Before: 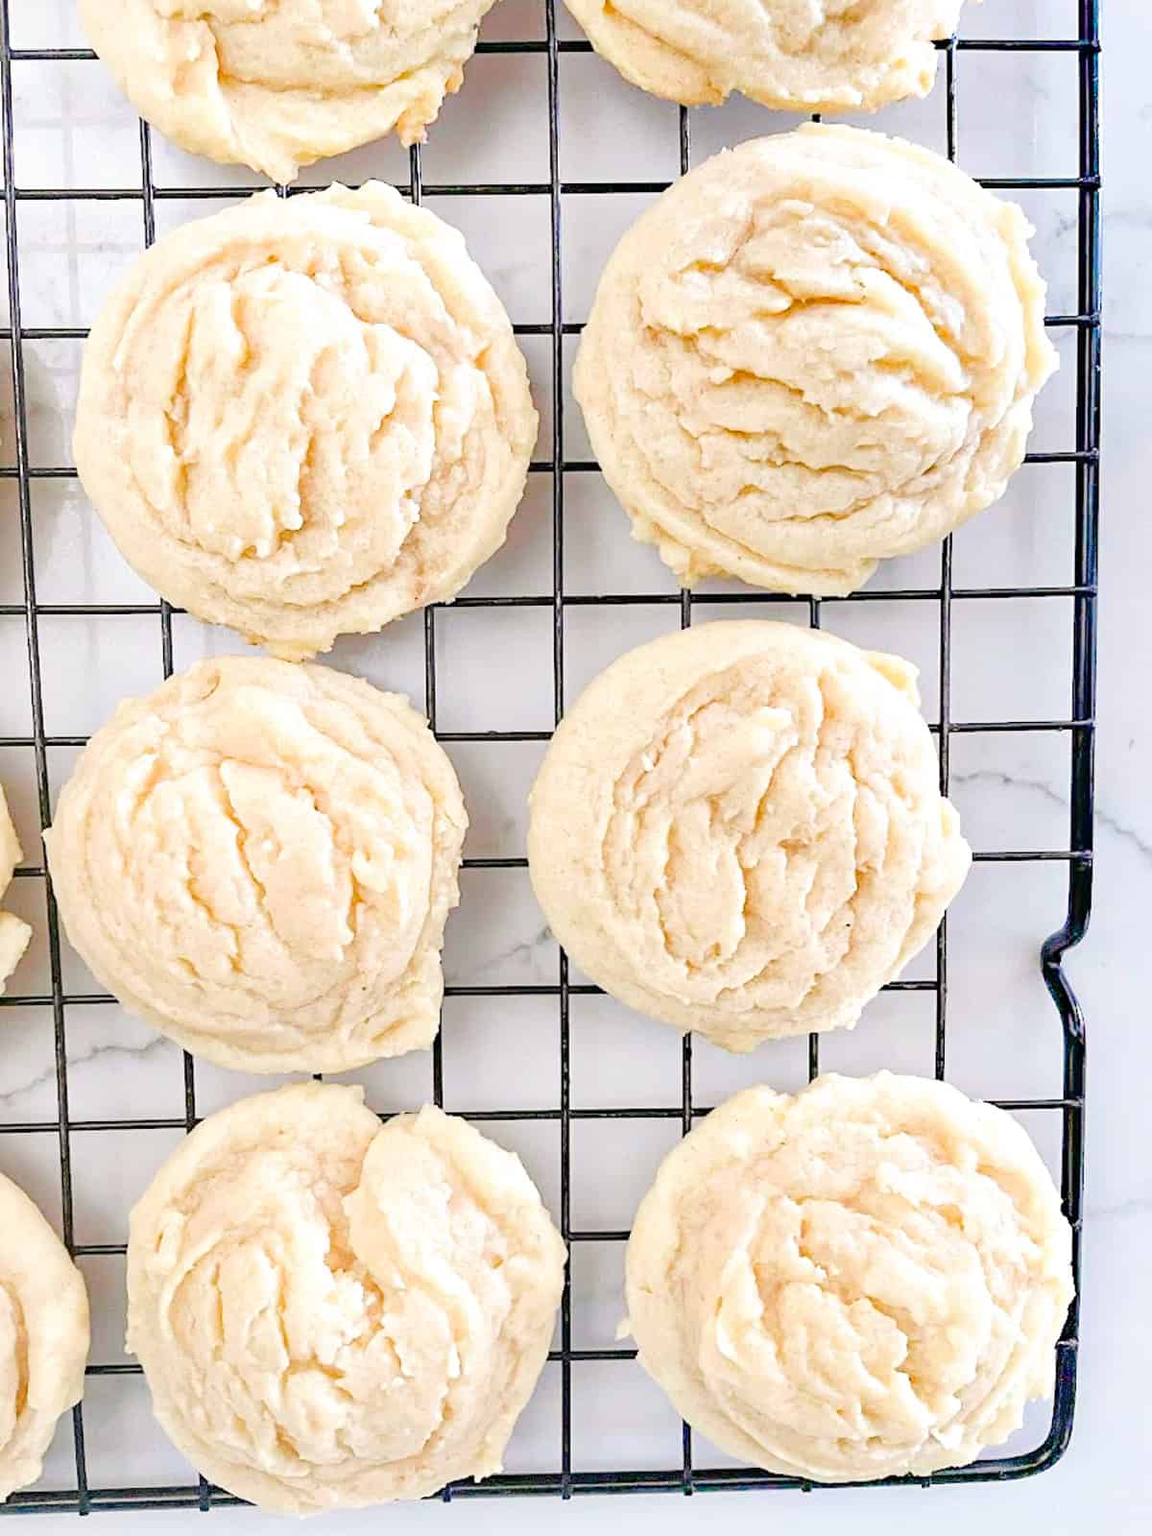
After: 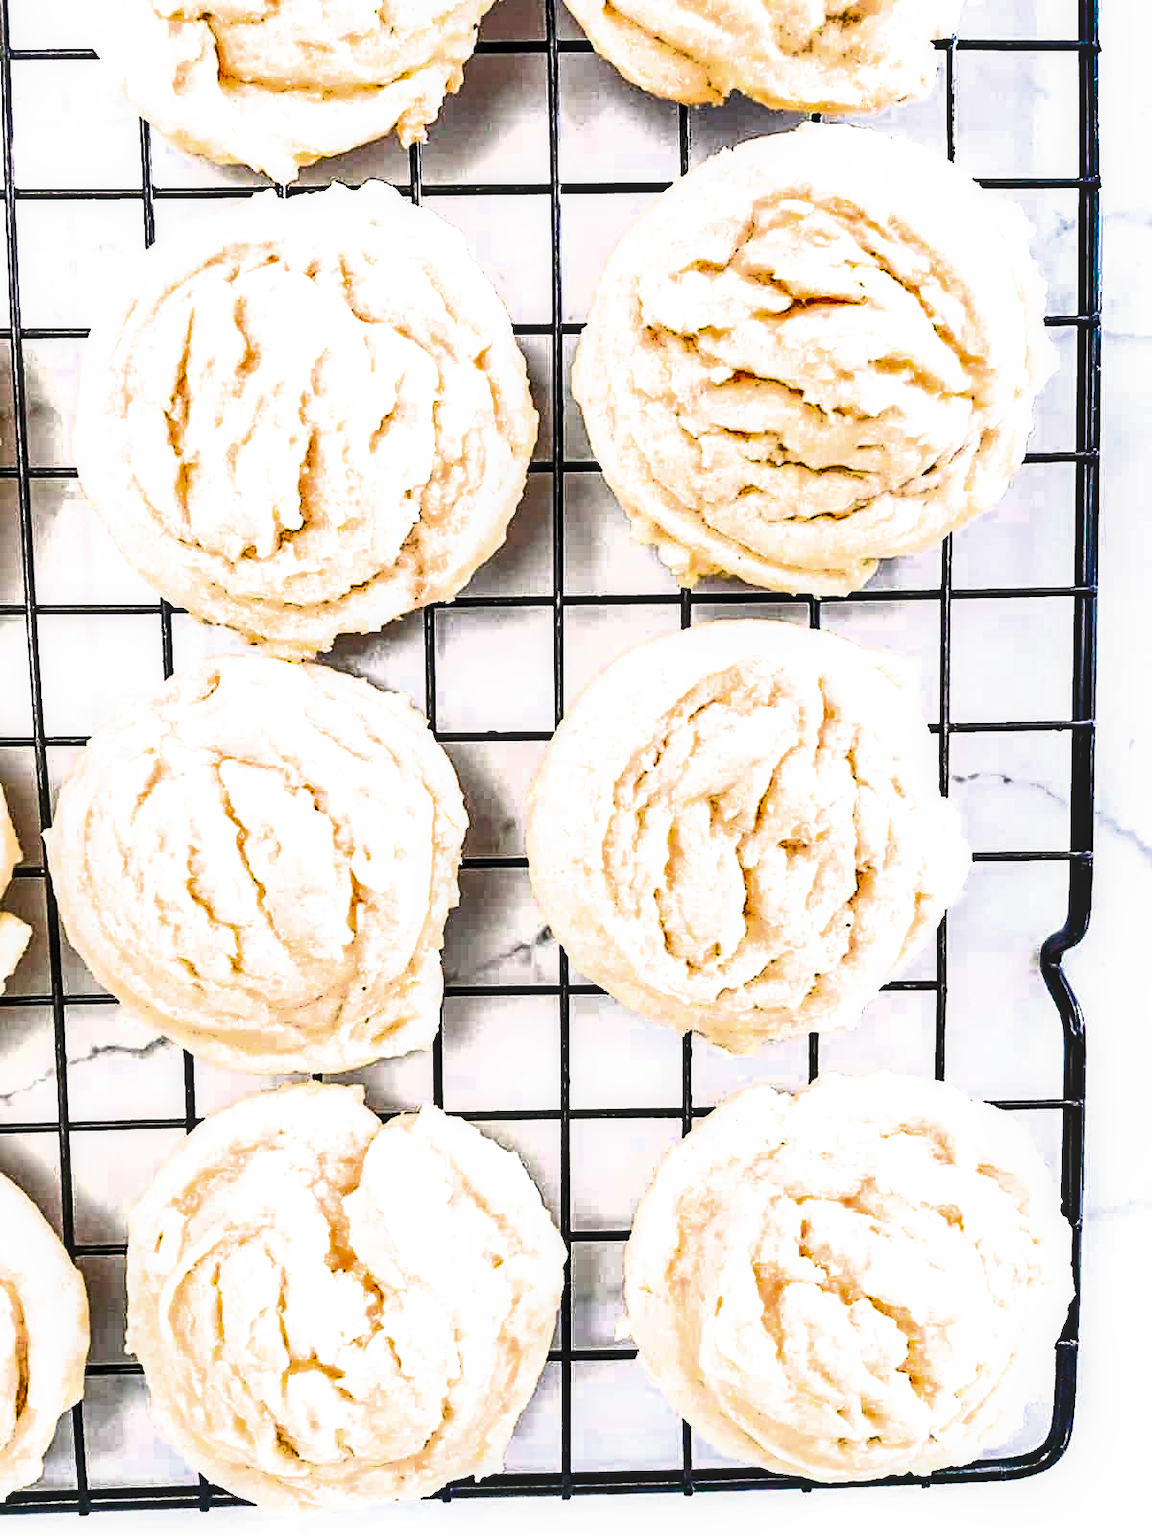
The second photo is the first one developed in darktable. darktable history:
filmic rgb: black relative exposure -8.2 EV, white relative exposure 2.2 EV, threshold 3 EV, hardness 7.11, latitude 85.74%, contrast 1.696, highlights saturation mix -4%, shadows ↔ highlights balance -2.69%, color science v5 (2021), contrast in shadows safe, contrast in highlights safe, enable highlight reconstruction true
local contrast: on, module defaults
shadows and highlights: shadows 60, highlights -60.23, soften with gaussian
